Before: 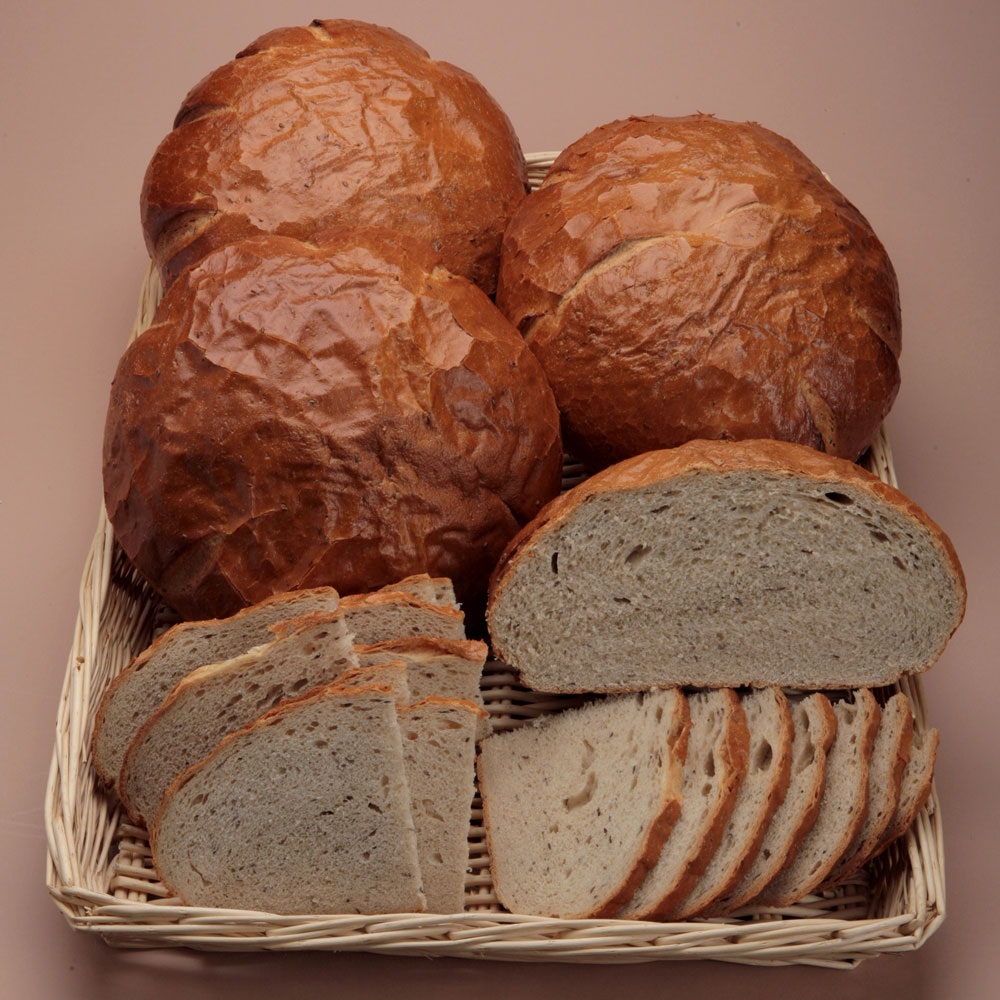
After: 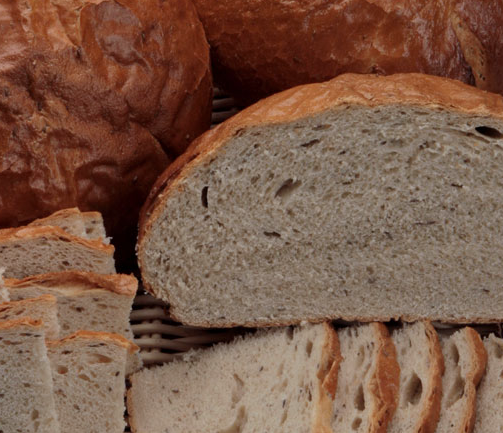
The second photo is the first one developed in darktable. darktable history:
crop: left 35.03%, top 36.625%, right 14.663%, bottom 20.057%
contrast brightness saturation: saturation -0.05
white balance: red 0.974, blue 1.044
